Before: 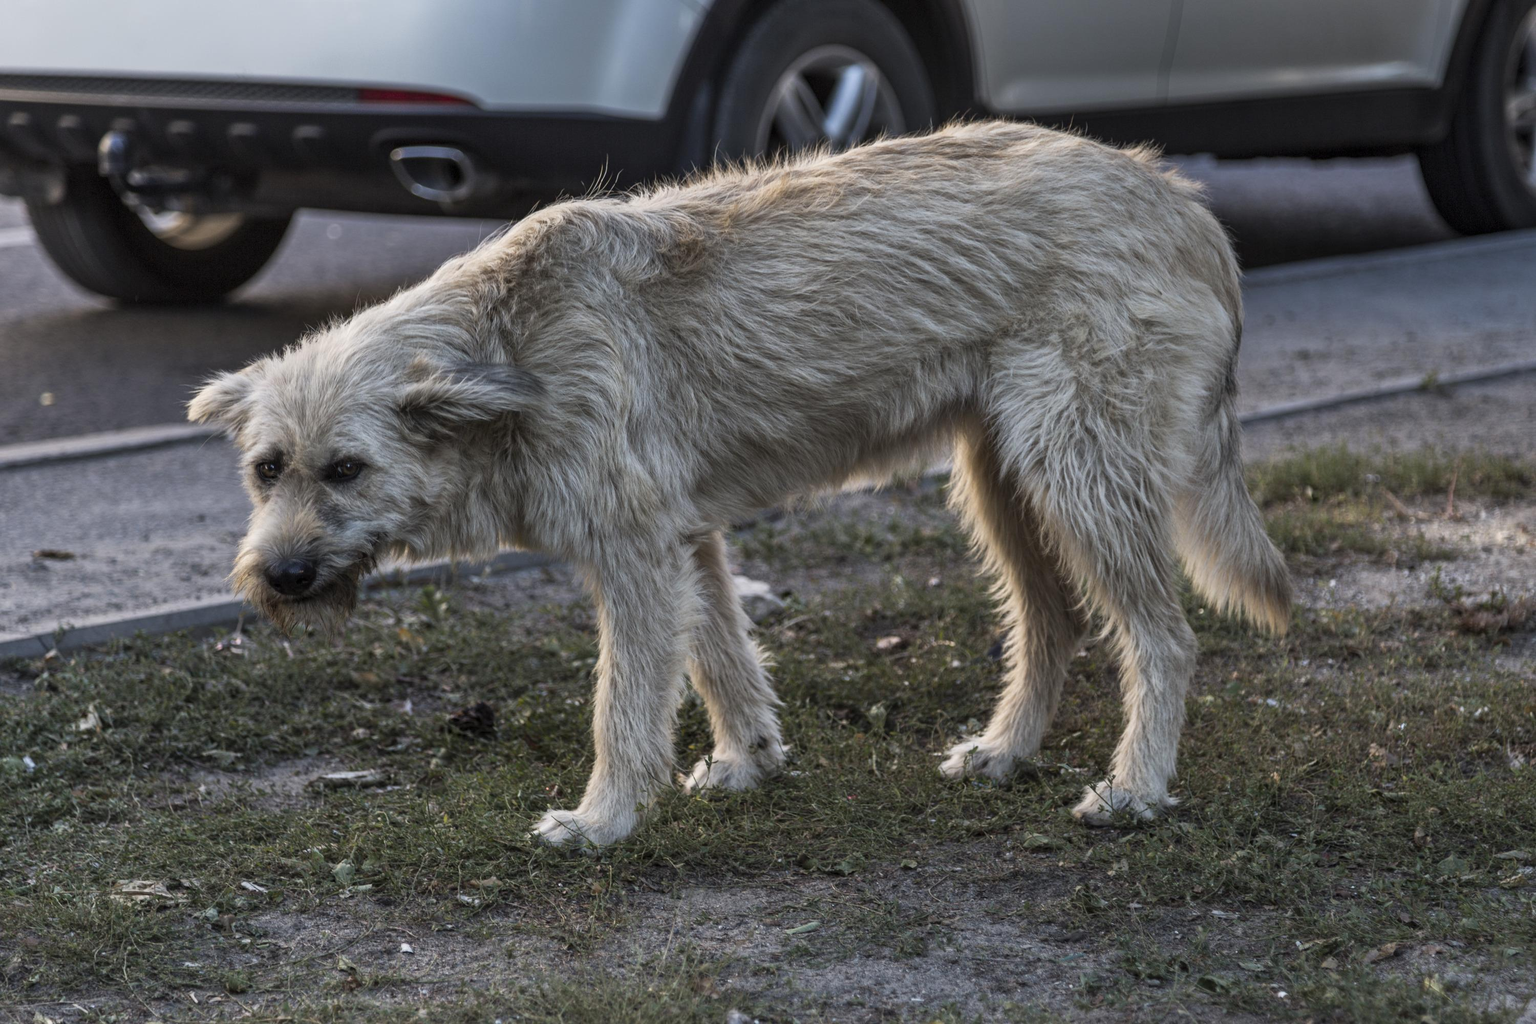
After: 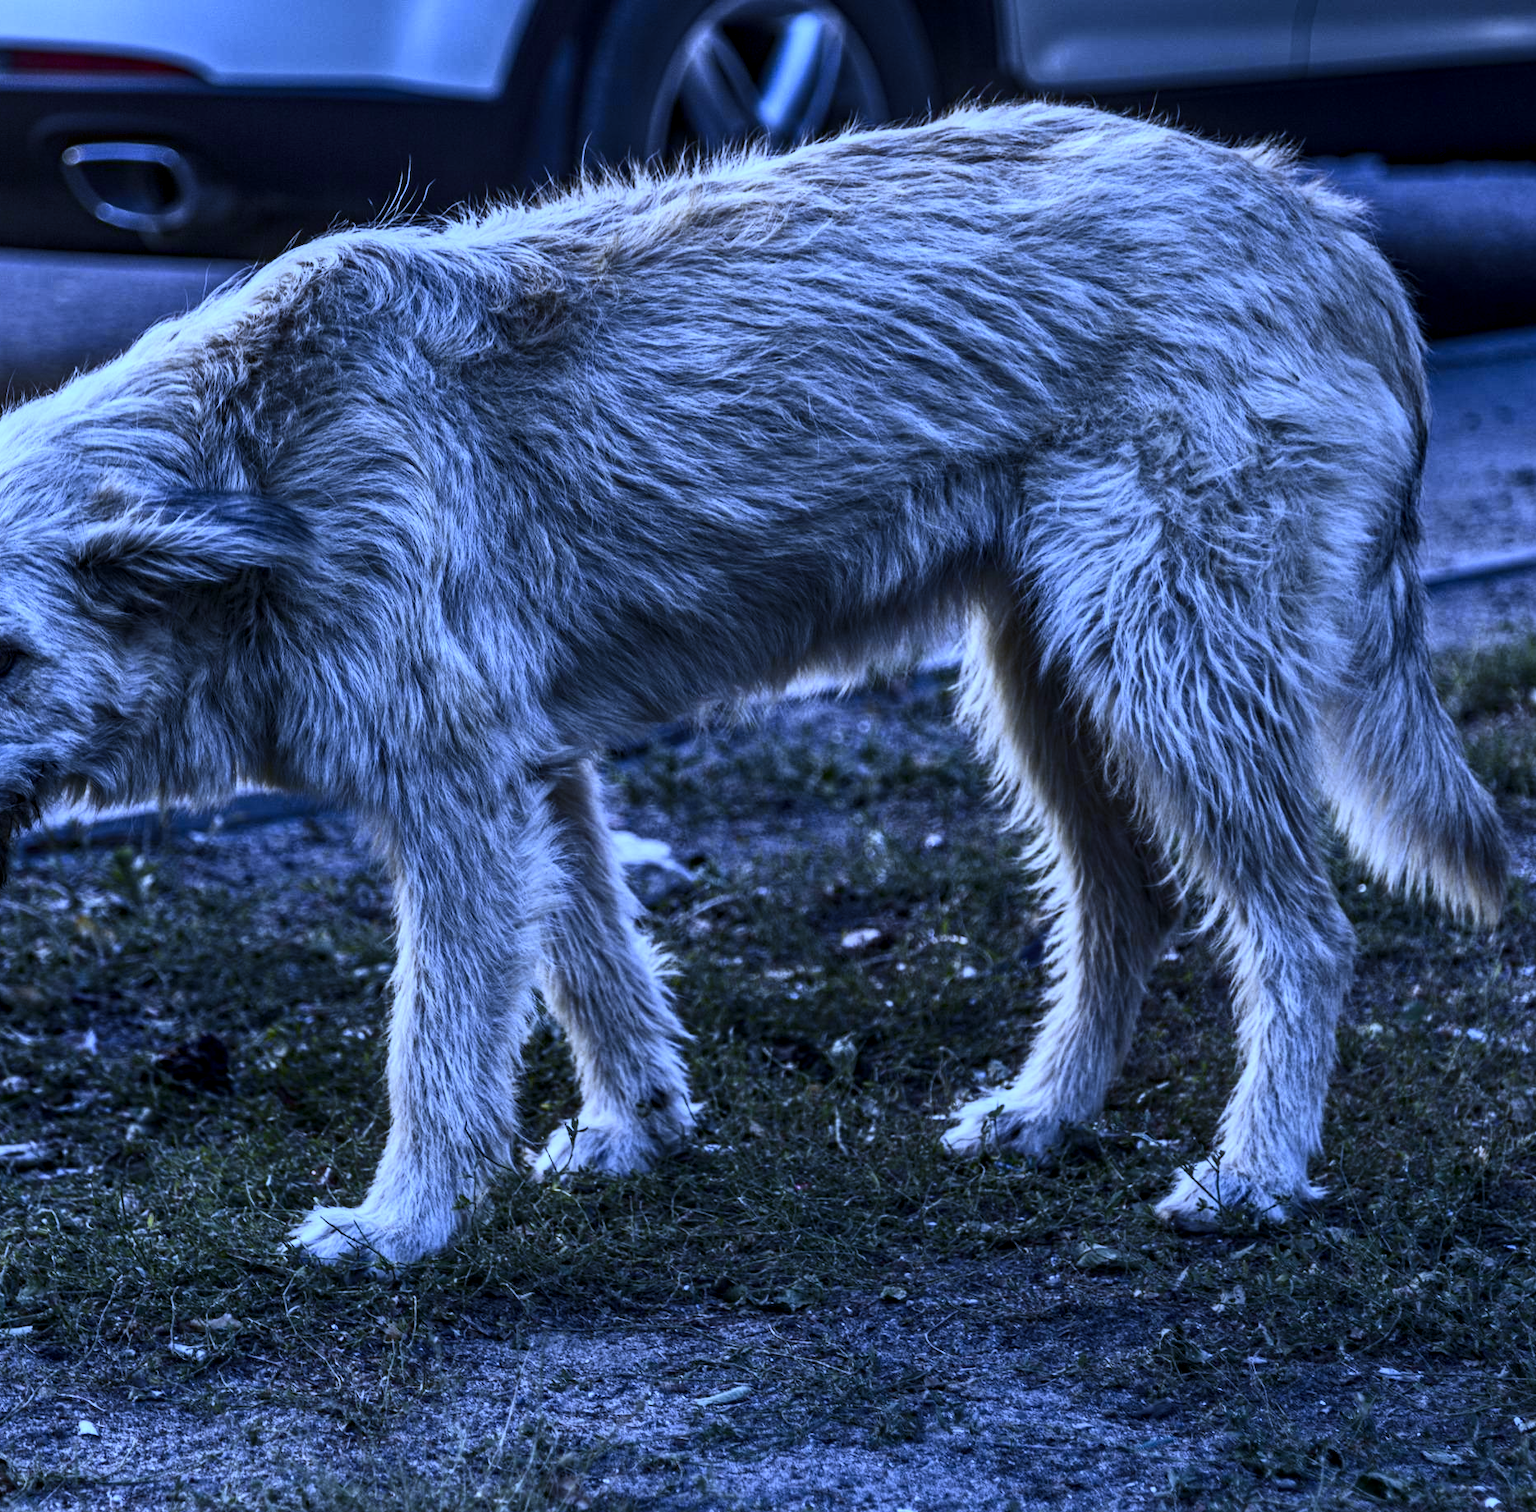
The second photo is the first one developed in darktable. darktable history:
crop and rotate: left 22.918%, top 5.629%, right 14.711%, bottom 2.247%
contrast brightness saturation: contrast 0.28
white balance: red 0.766, blue 1.537
vibrance: on, module defaults
haze removal: compatibility mode true, adaptive false
local contrast: on, module defaults
